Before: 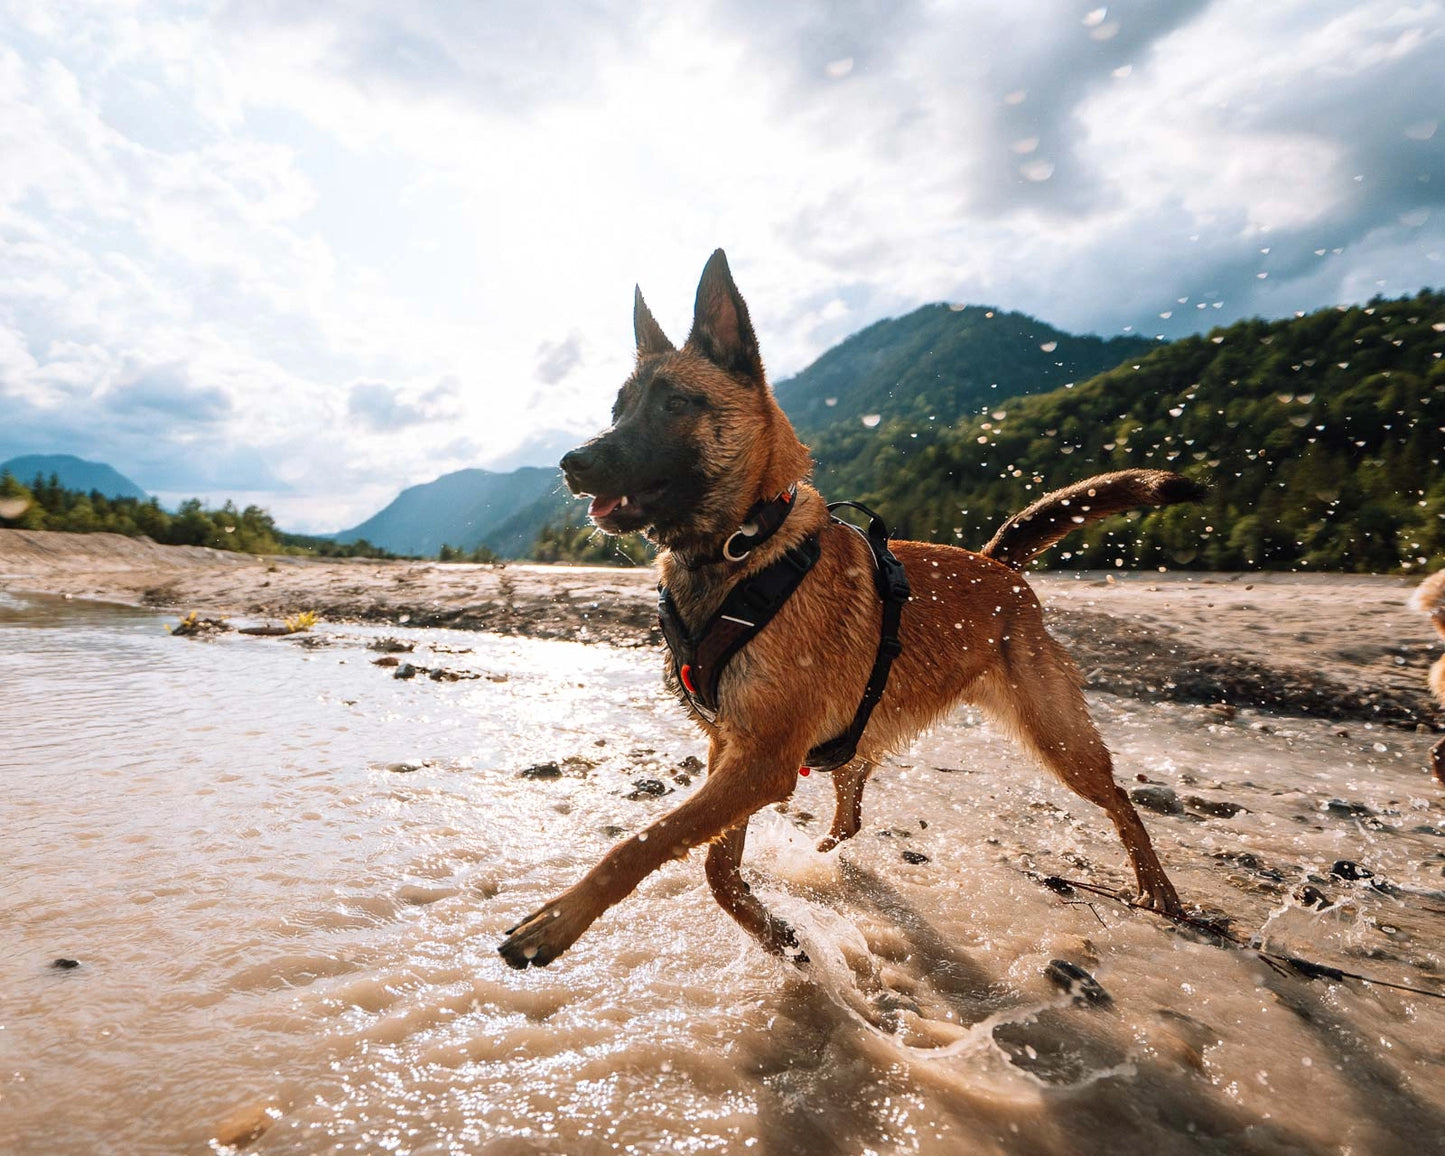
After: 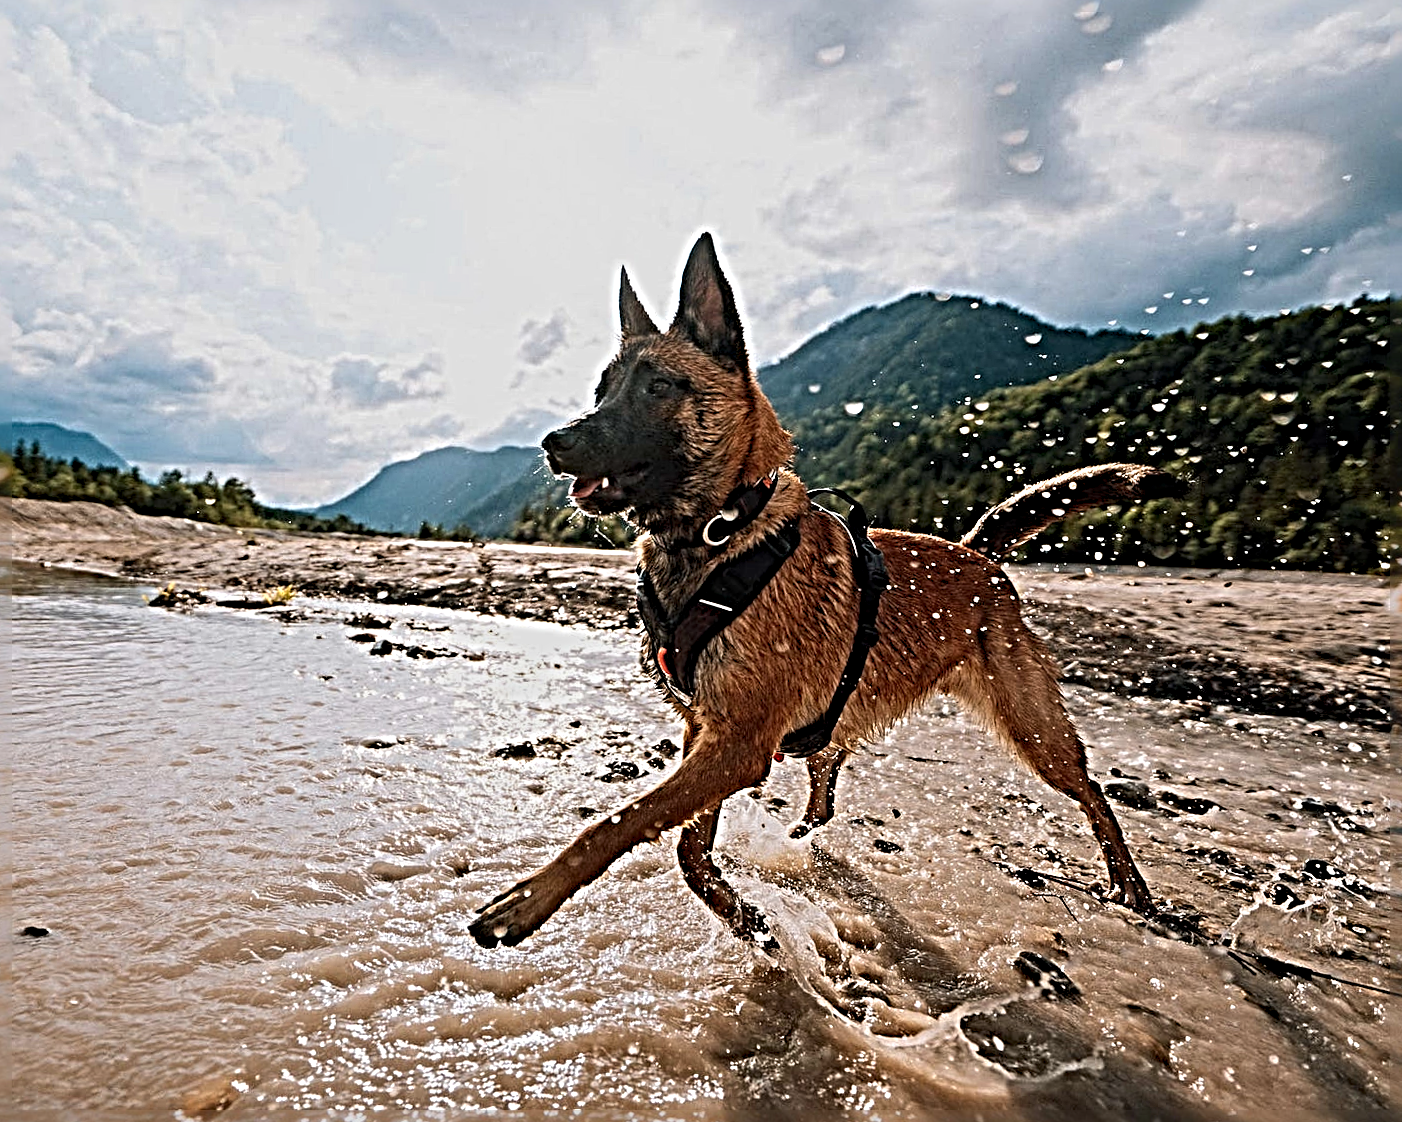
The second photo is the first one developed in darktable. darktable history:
levels: mode automatic, levels [0, 0.397, 0.955]
tone equalizer: edges refinement/feathering 500, mask exposure compensation -1.57 EV, preserve details no
sharpen: radius 6.285, amount 1.802, threshold 0.205
exposure: exposure -0.415 EV, compensate highlight preservation false
crop and rotate: angle -1.39°
